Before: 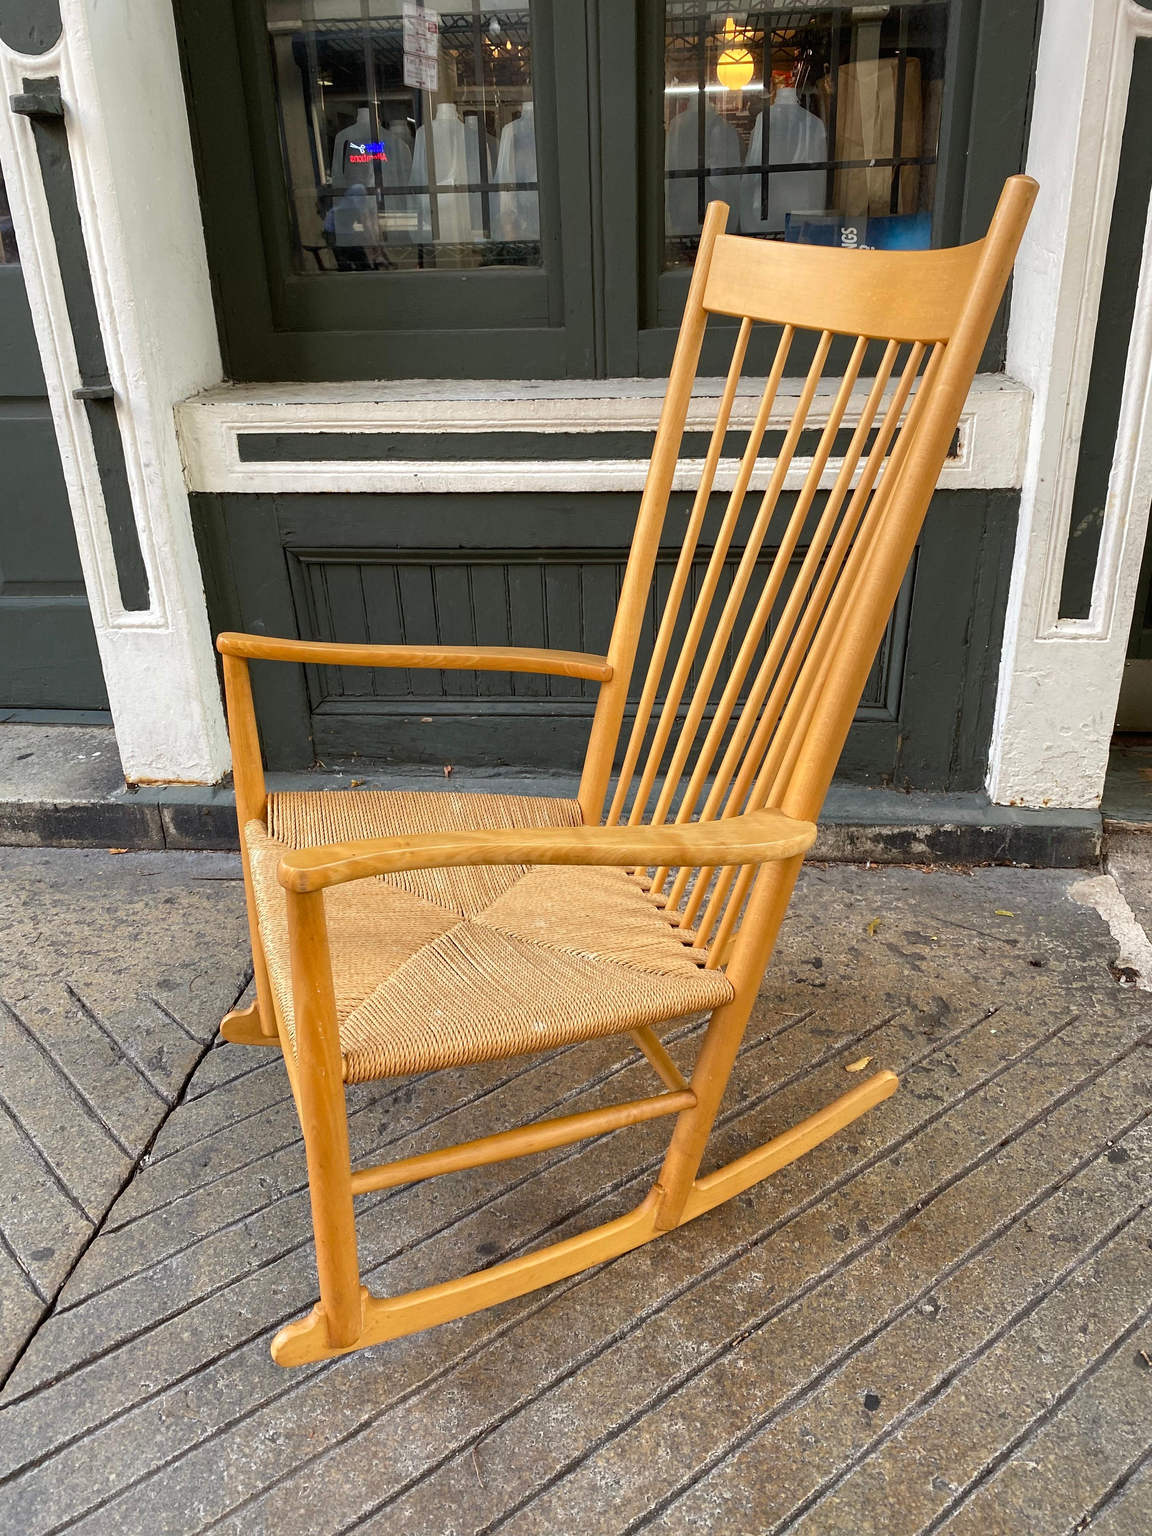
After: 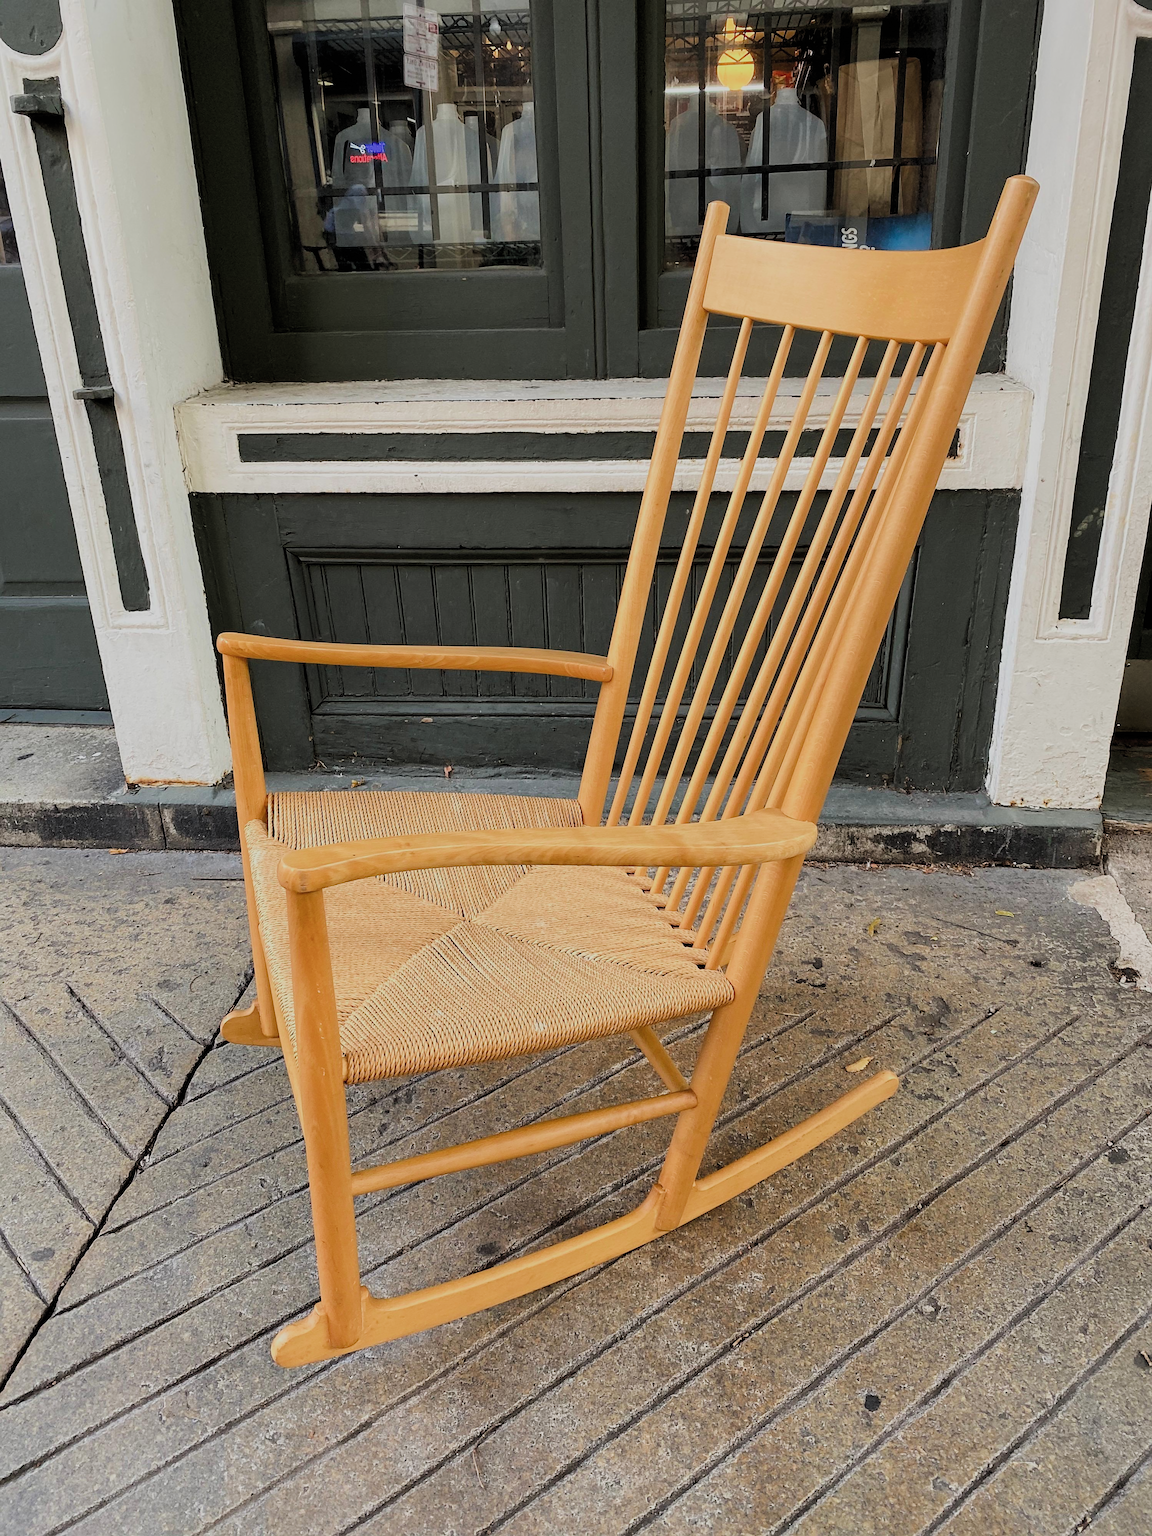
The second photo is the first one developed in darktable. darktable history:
tone equalizer: -8 EV 0.216 EV, -7 EV 0.451 EV, -6 EV 0.393 EV, -5 EV 0.29 EV, -3 EV -0.267 EV, -2 EV -0.415 EV, -1 EV -0.405 EV, +0 EV -0.26 EV
sharpen: radius 1.818, amount 0.405, threshold 1.549
filmic rgb: black relative exposure -6.16 EV, white relative exposure 6.94 EV, hardness 2.26, color science v4 (2020)
exposure: exposure 0.561 EV, compensate exposure bias true, compensate highlight preservation false
